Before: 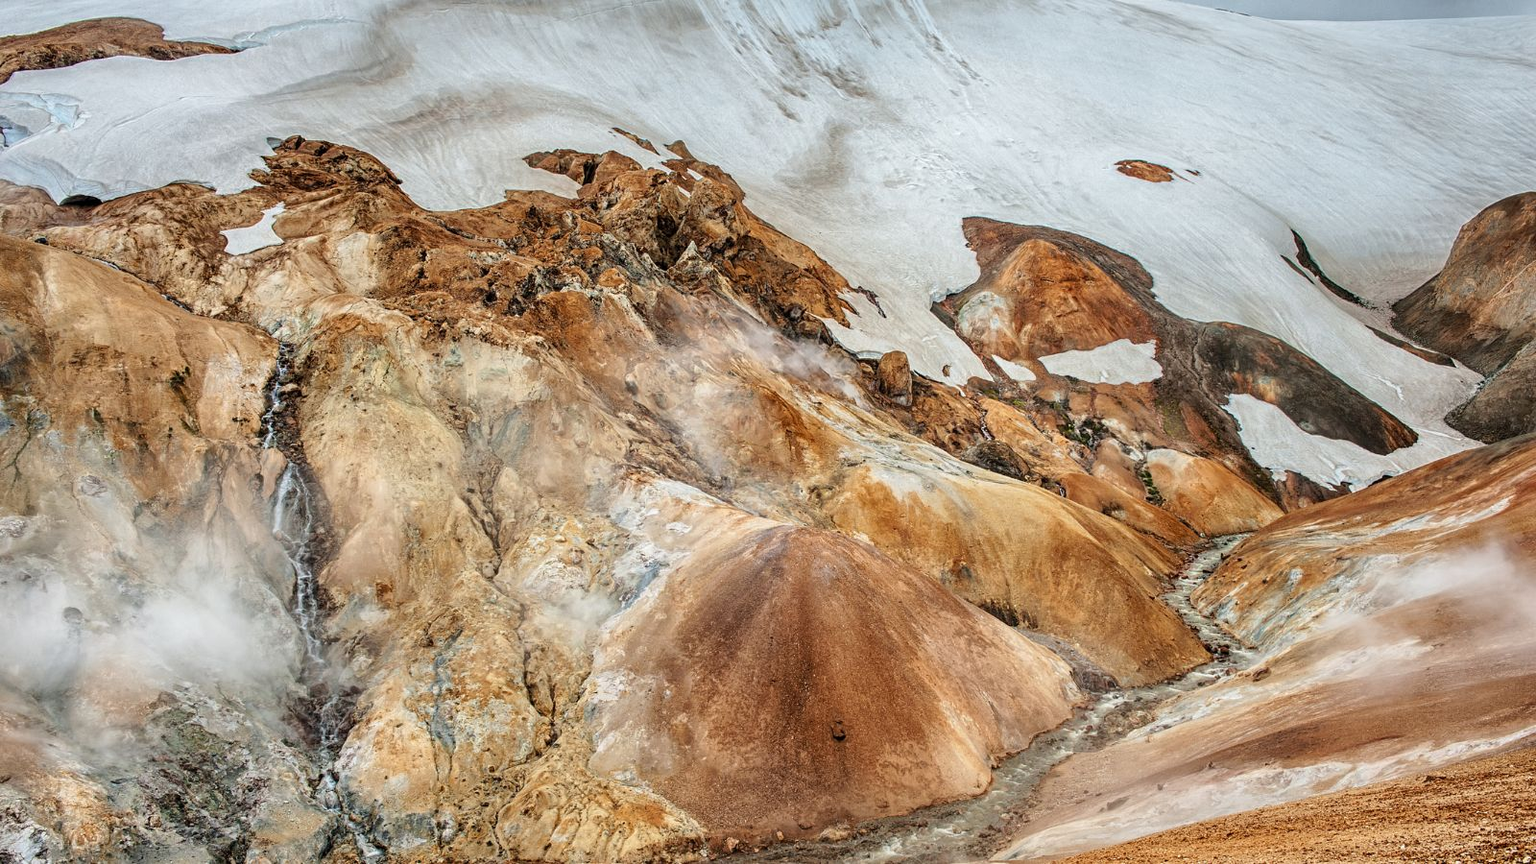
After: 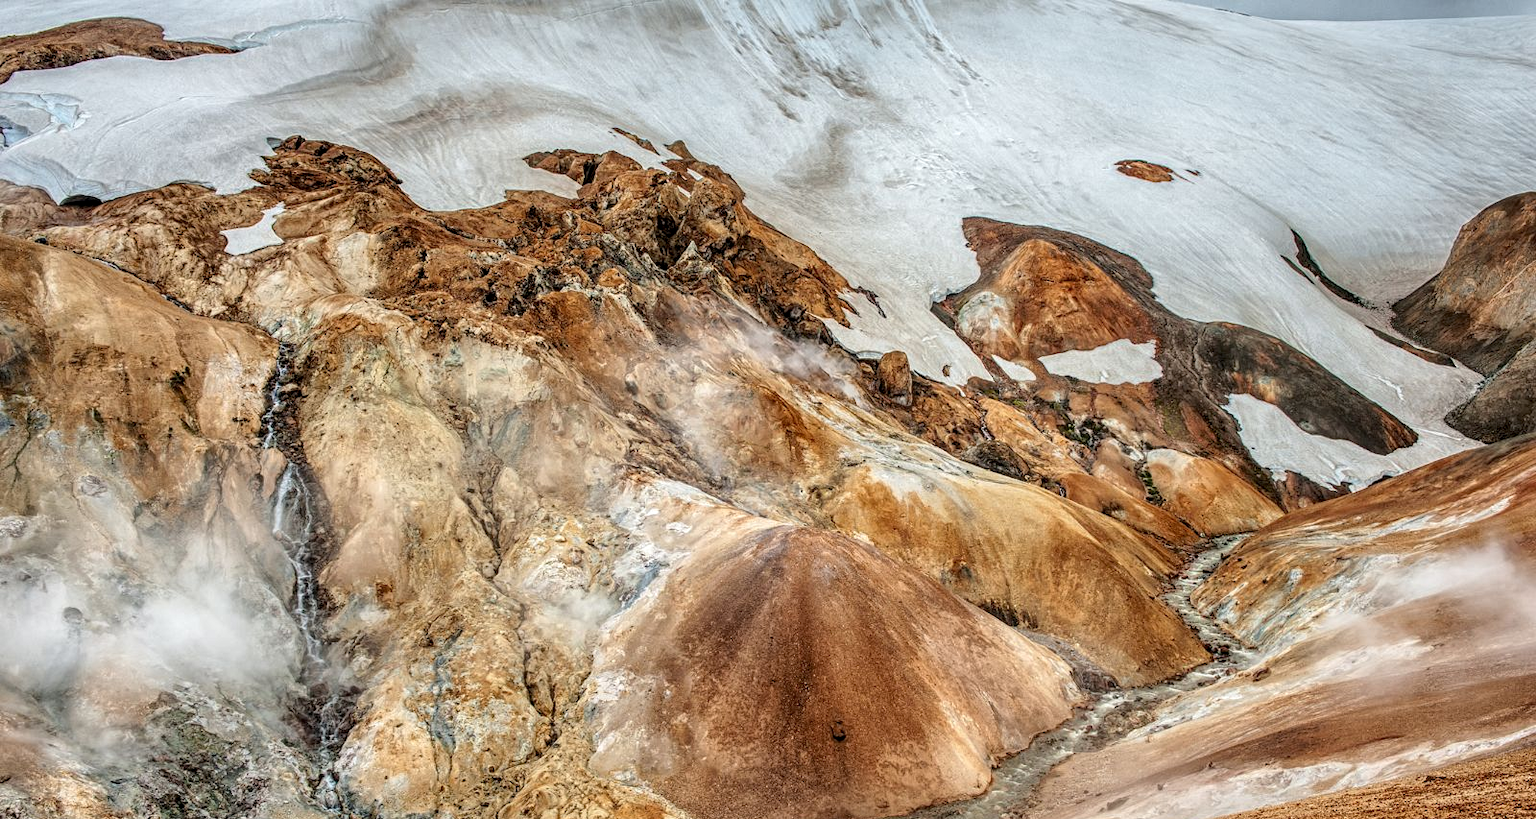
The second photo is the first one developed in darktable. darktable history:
crop and rotate: top 0%, bottom 5.097%
local contrast: detail 130%
